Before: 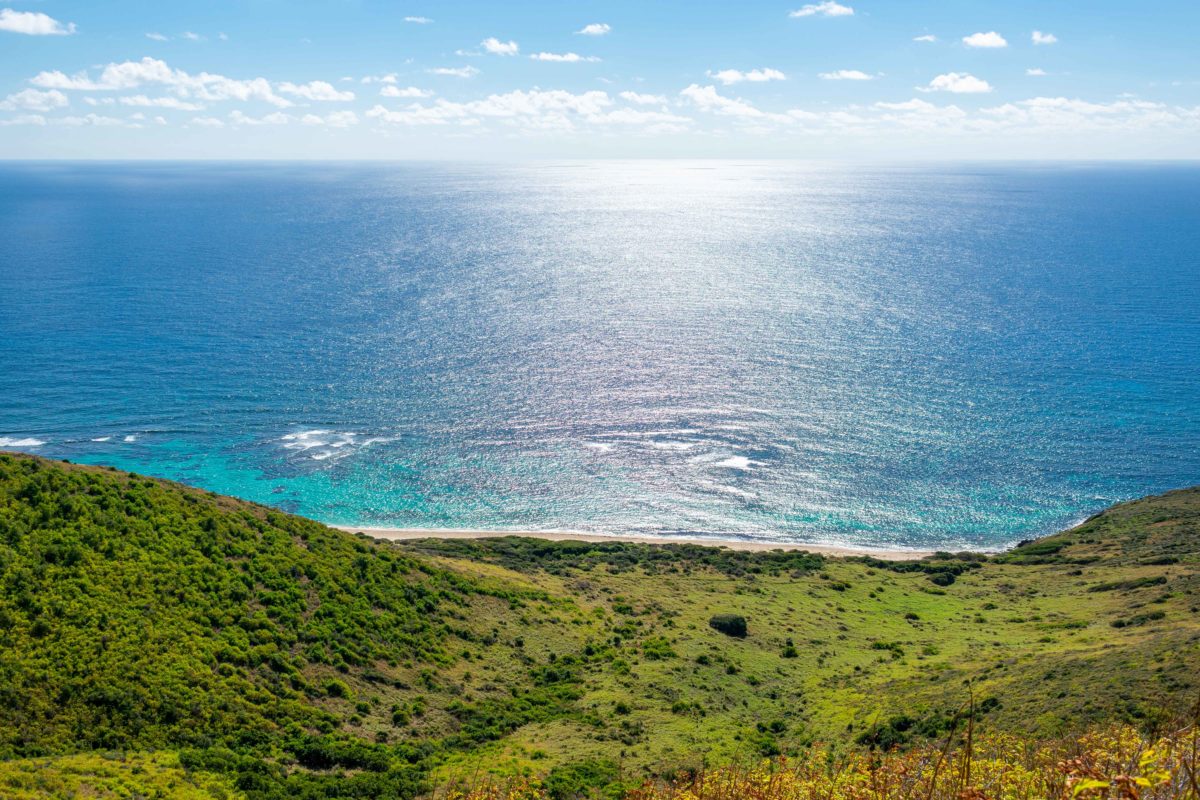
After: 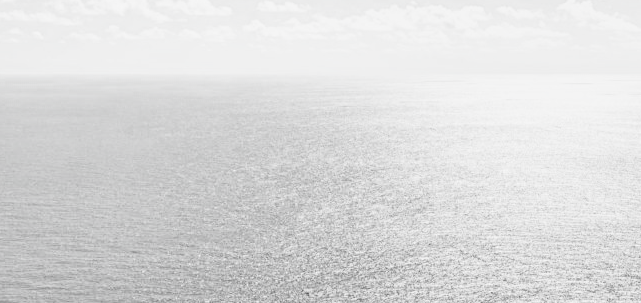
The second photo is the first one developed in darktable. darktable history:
filmic rgb: black relative exposure -5.14 EV, white relative exposure 3.52 EV, hardness 3.19, contrast 1.412, highlights saturation mix -49.51%, color science v5 (2021), contrast in shadows safe, contrast in highlights safe
local contrast: detail 130%
crop: left 10.26%, top 10.708%, right 36.245%, bottom 51.32%
tone curve: curves: ch0 [(0, 0) (0.003, 0.047) (0.011, 0.051) (0.025, 0.051) (0.044, 0.057) (0.069, 0.068) (0.1, 0.076) (0.136, 0.108) (0.177, 0.166) (0.224, 0.229) (0.277, 0.299) (0.335, 0.364) (0.399, 0.46) (0.468, 0.553) (0.543, 0.639) (0.623, 0.724) (0.709, 0.808) (0.801, 0.886) (0.898, 0.954) (1, 1)], preserve colors none
